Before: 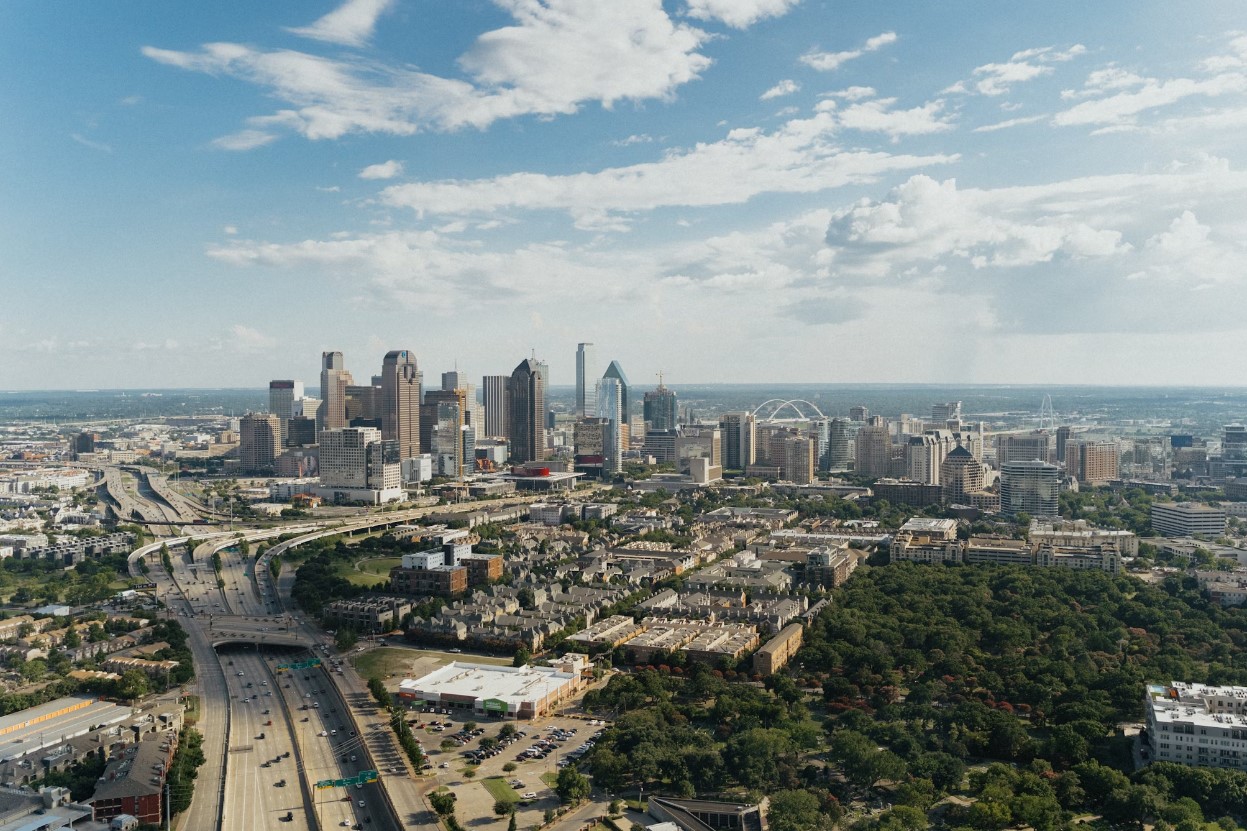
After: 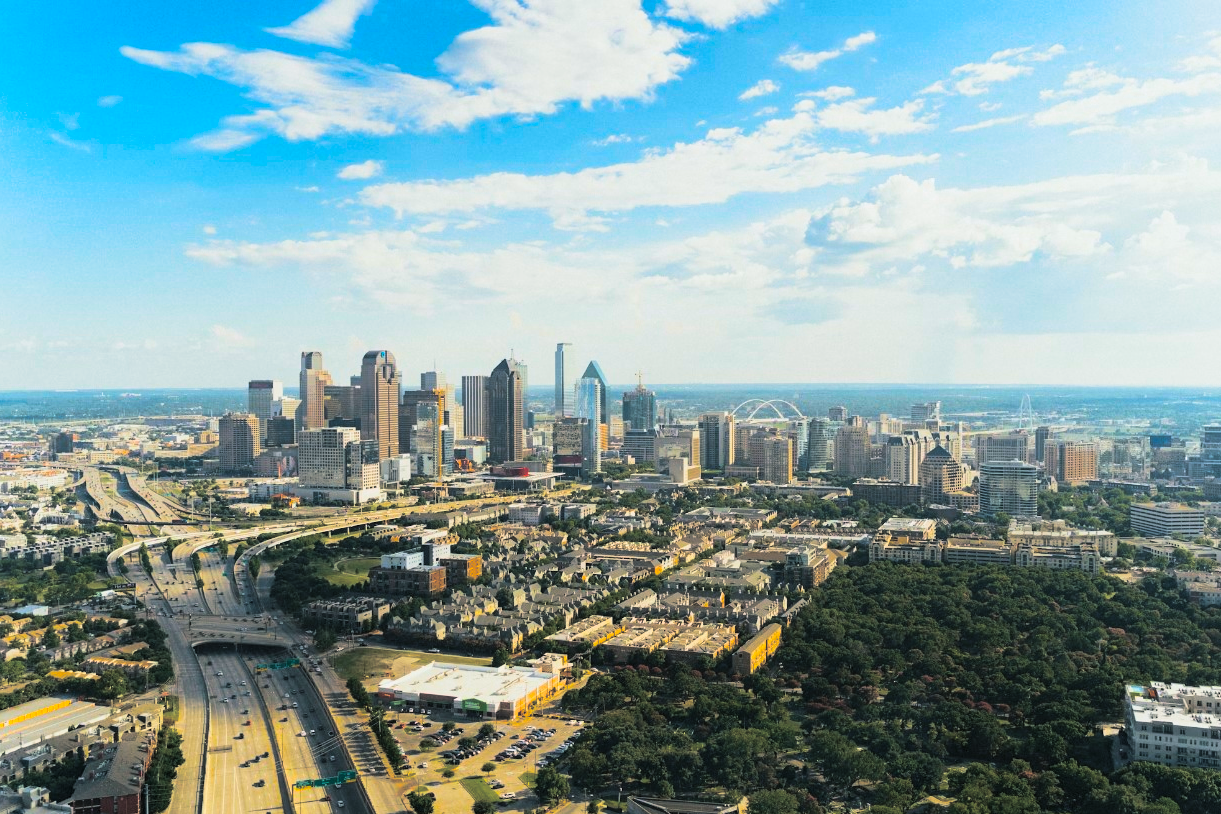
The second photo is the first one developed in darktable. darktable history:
crop: left 1.743%, right 0.268%, bottom 2.011%
split-toning: shadows › hue 201.6°, shadows › saturation 0.16, highlights › hue 50.4°, highlights › saturation 0.2, balance -49.9
color balance rgb: linear chroma grading › global chroma 25%, perceptual saturation grading › global saturation 50%
contrast brightness saturation: contrast 0.2, brightness 0.16, saturation 0.22
